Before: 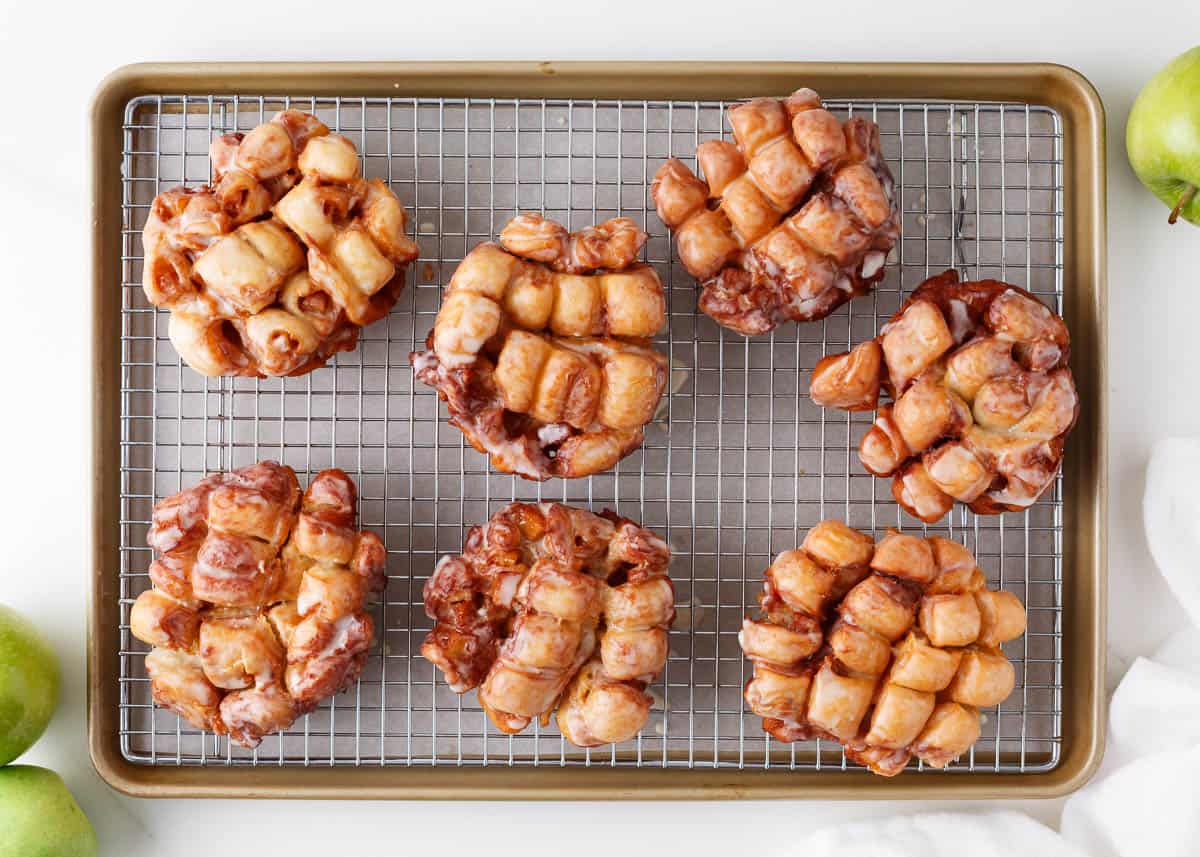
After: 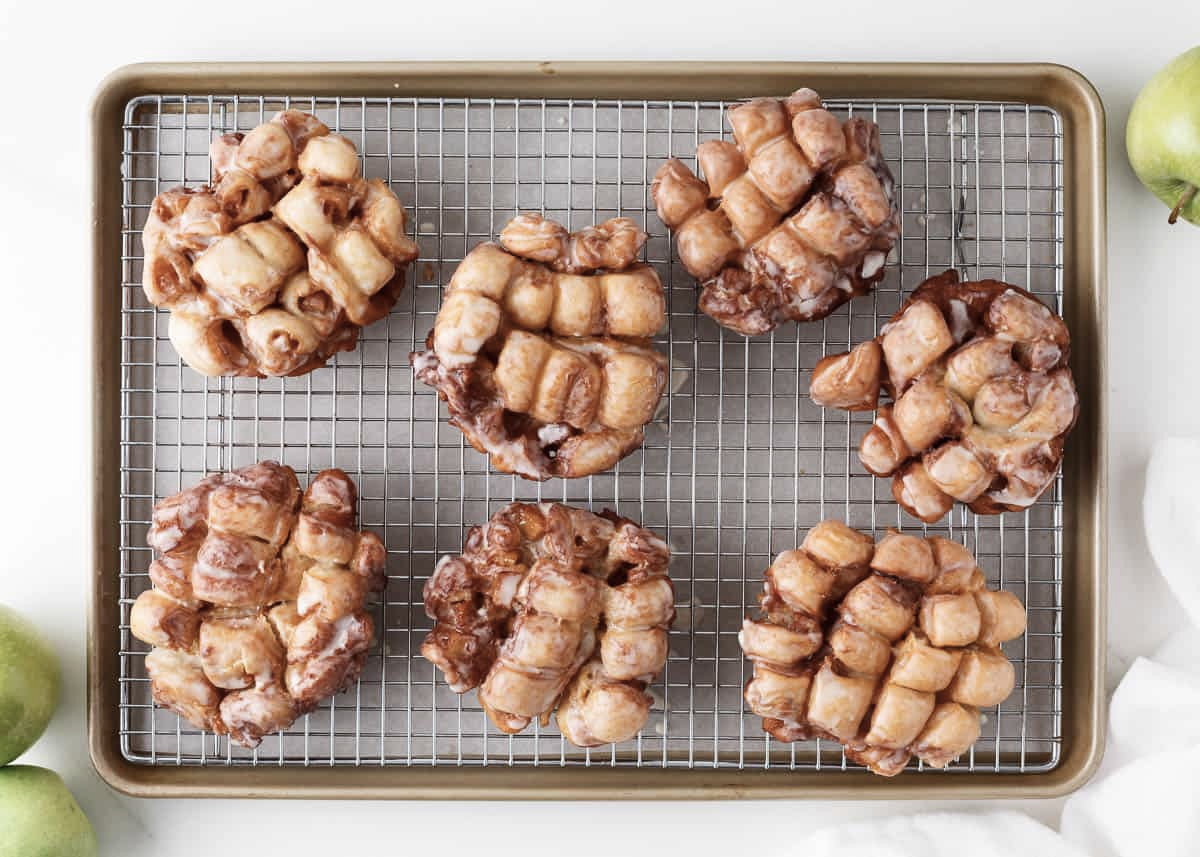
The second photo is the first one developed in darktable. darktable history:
contrast brightness saturation: contrast 0.104, saturation -0.361
